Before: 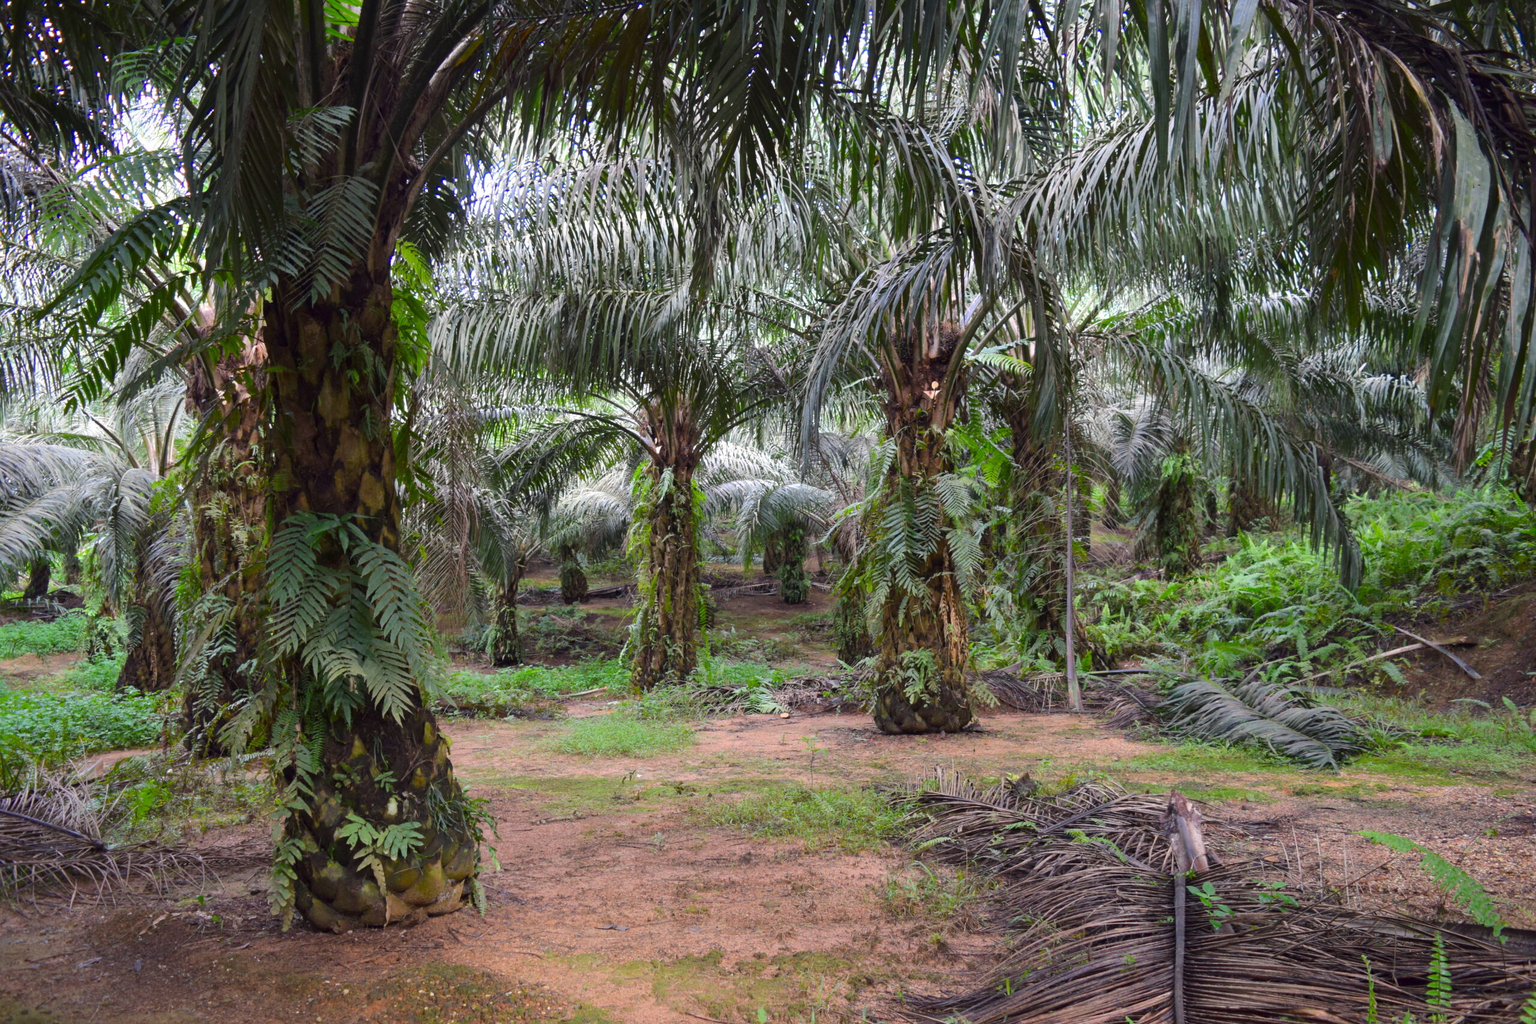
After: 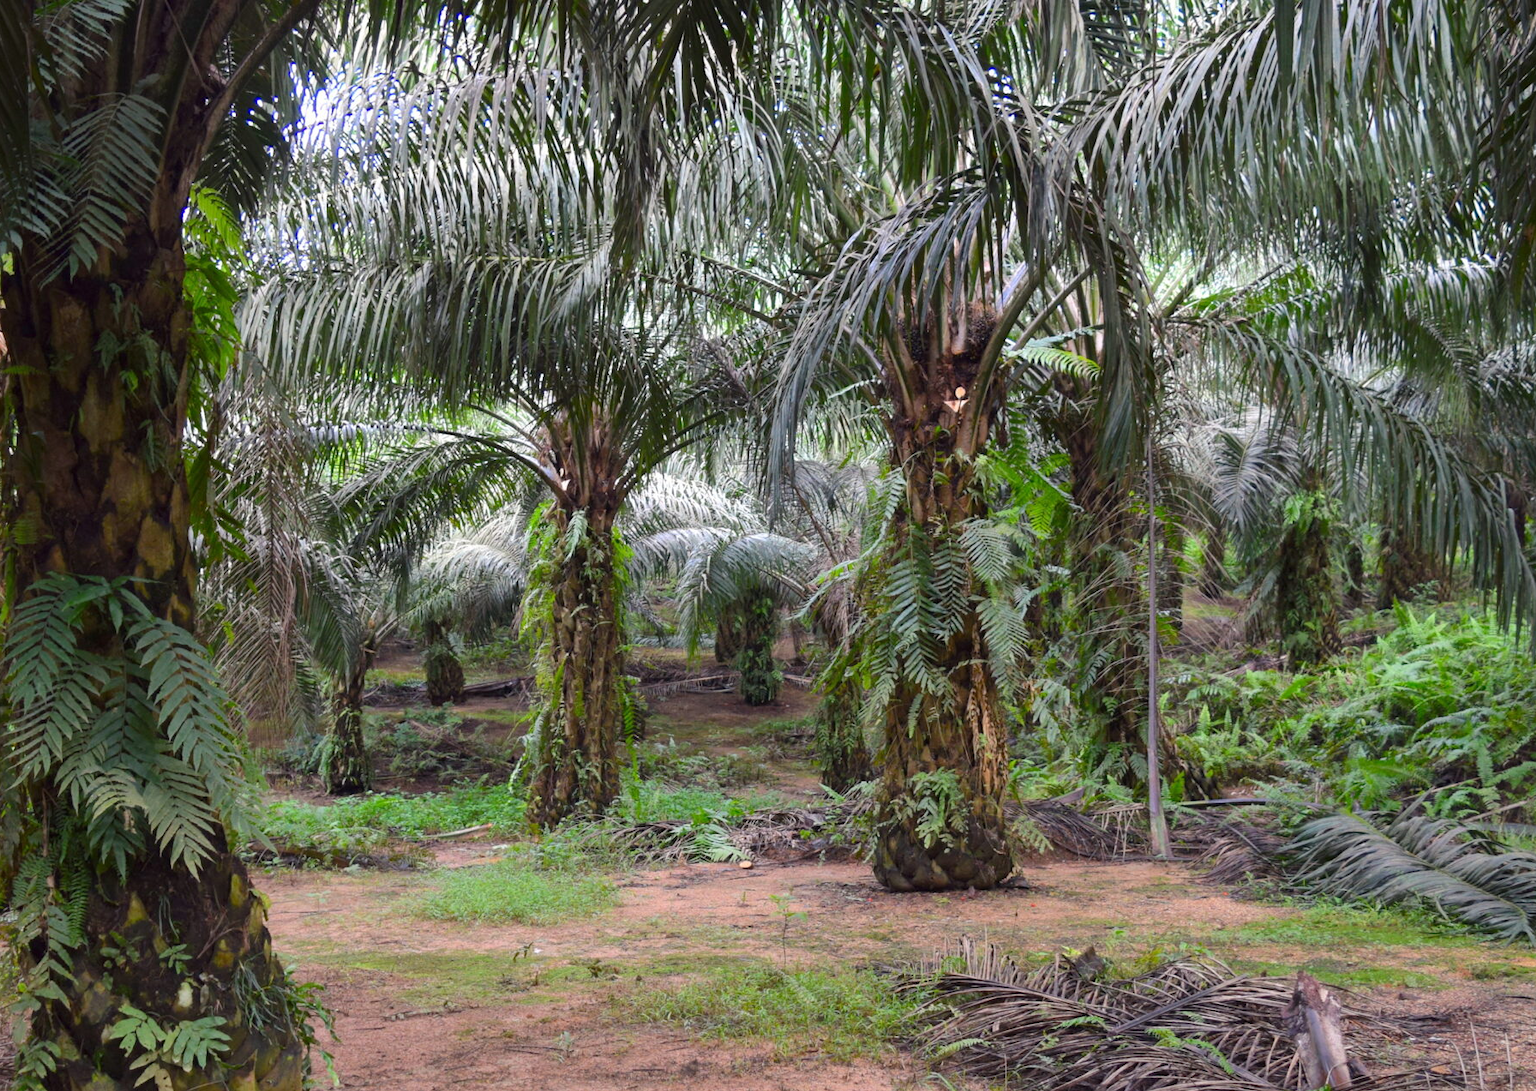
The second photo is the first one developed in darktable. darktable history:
crop and rotate: left 17.144%, top 10.801%, right 12.851%, bottom 14.577%
